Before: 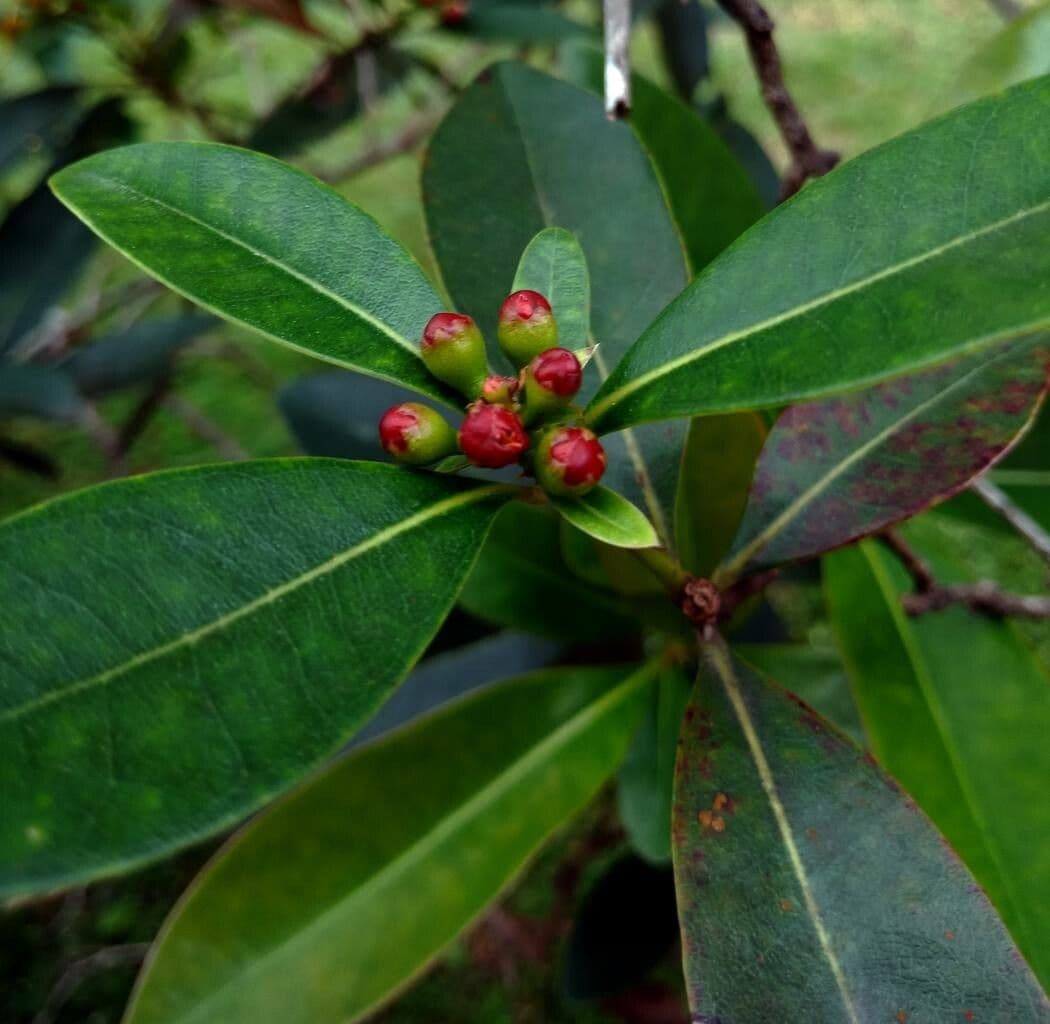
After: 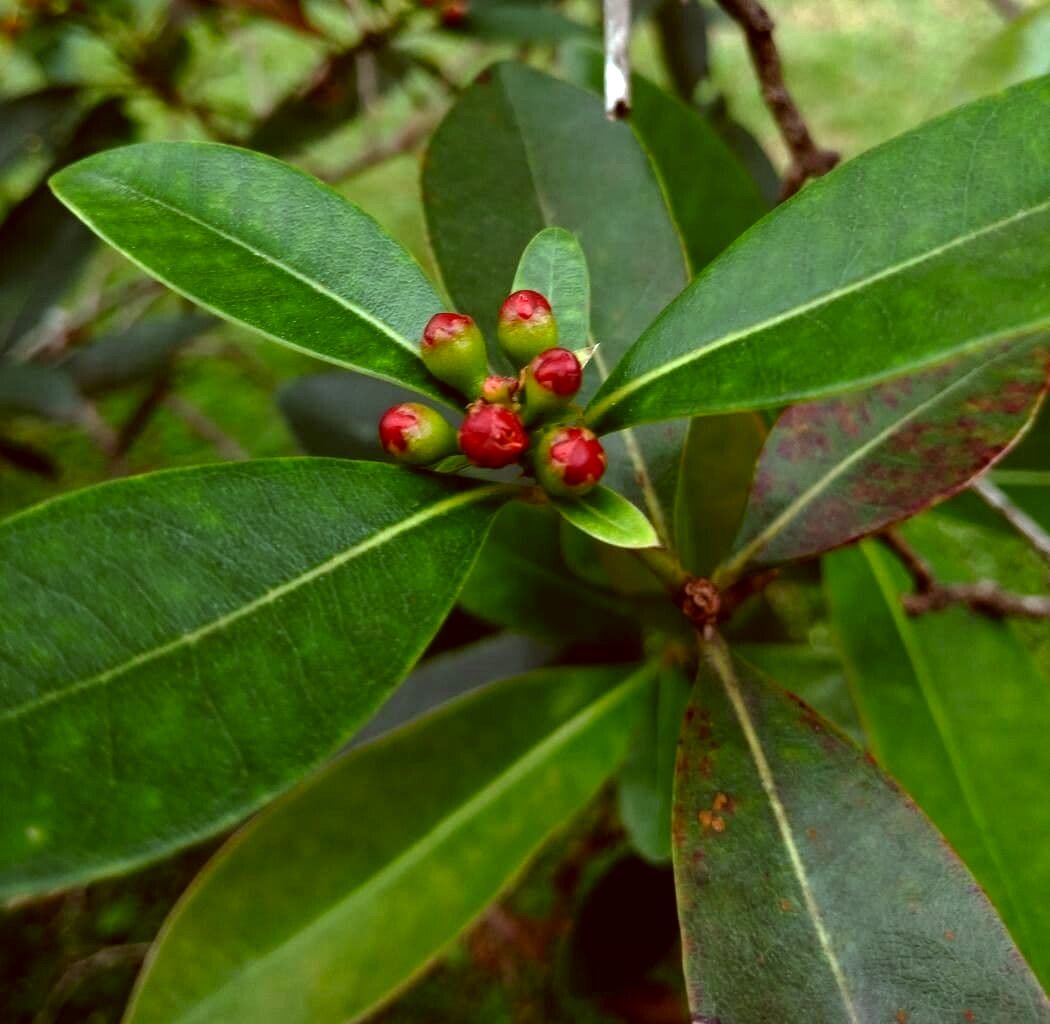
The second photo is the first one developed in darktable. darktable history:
color correction: highlights a* -0.414, highlights b* 0.171, shadows a* 4.45, shadows b* 20.13
exposure: exposure 0.467 EV, compensate highlight preservation false
